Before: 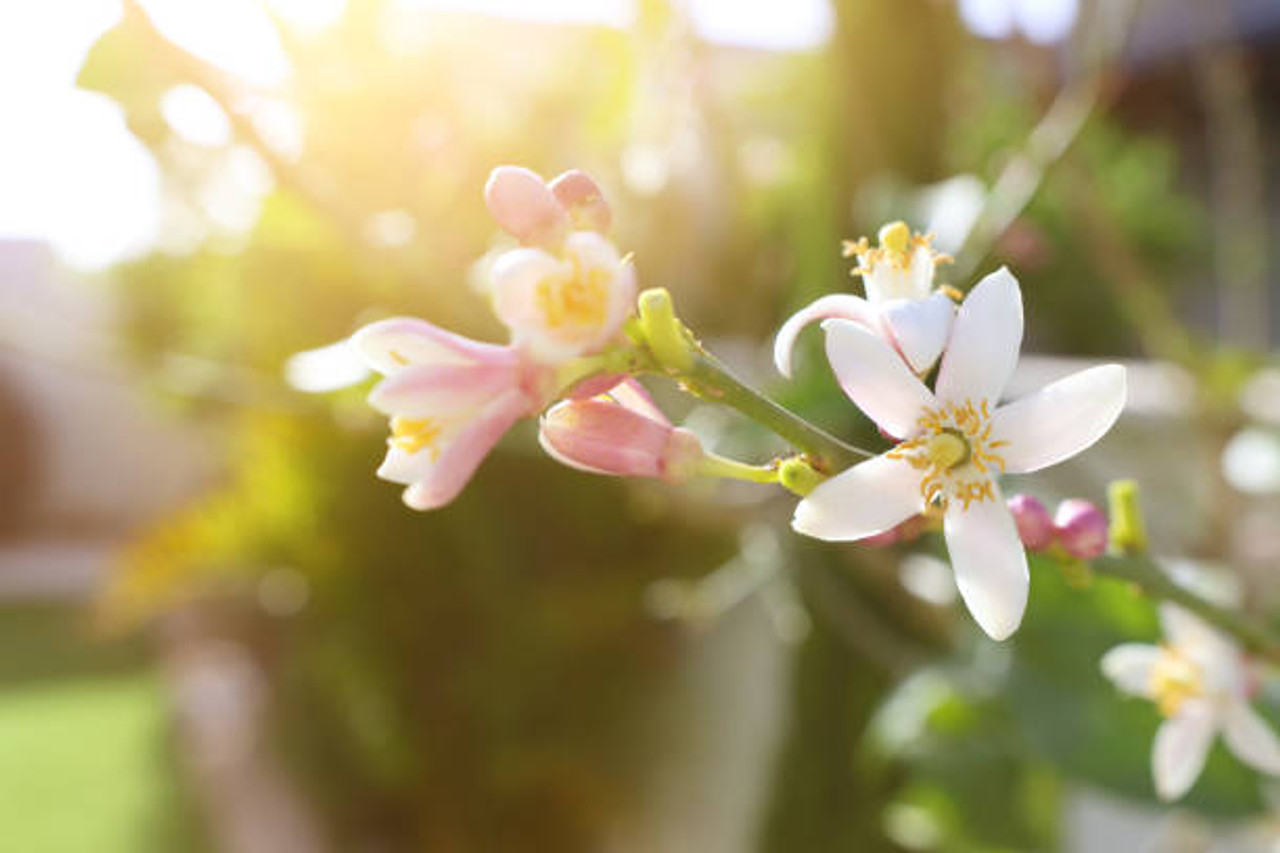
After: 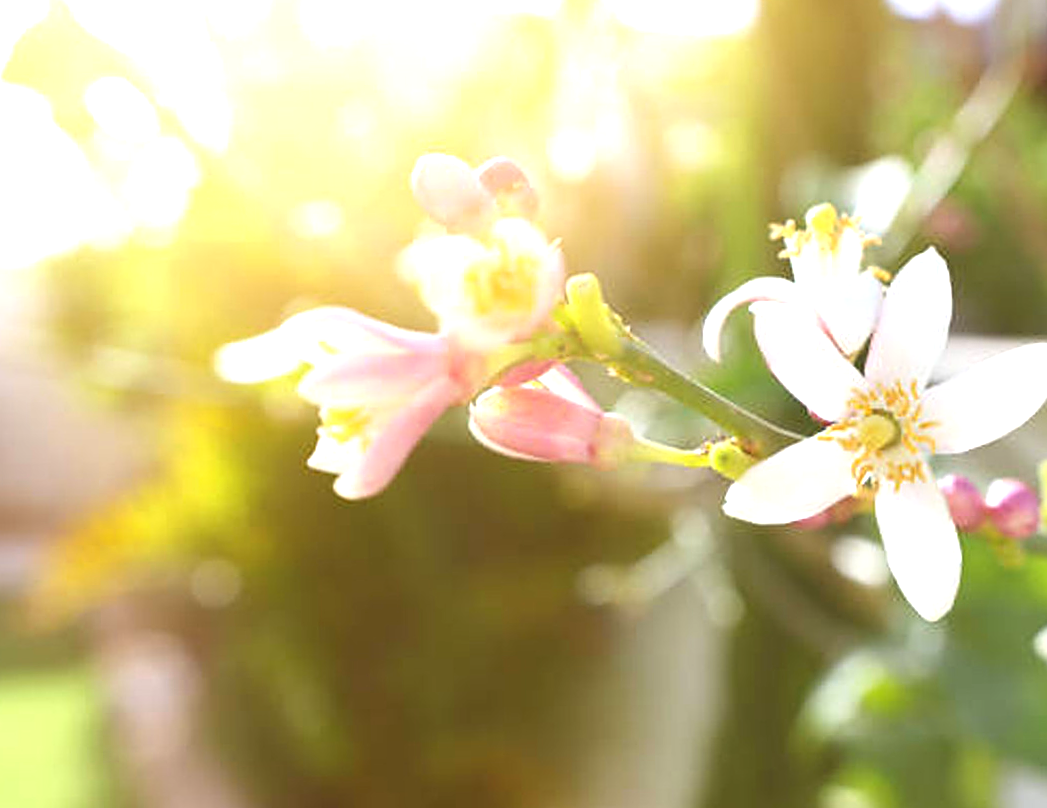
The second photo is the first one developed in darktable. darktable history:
crop and rotate: angle 0.852°, left 4.499%, top 0.604%, right 11.84%, bottom 2.542%
contrast equalizer: y [[0.5, 0.486, 0.447, 0.446, 0.489, 0.5], [0.5 ×6], [0.5 ×6], [0 ×6], [0 ×6]], mix 0.314
sharpen: on, module defaults
exposure: exposure 0.651 EV, compensate highlight preservation false
